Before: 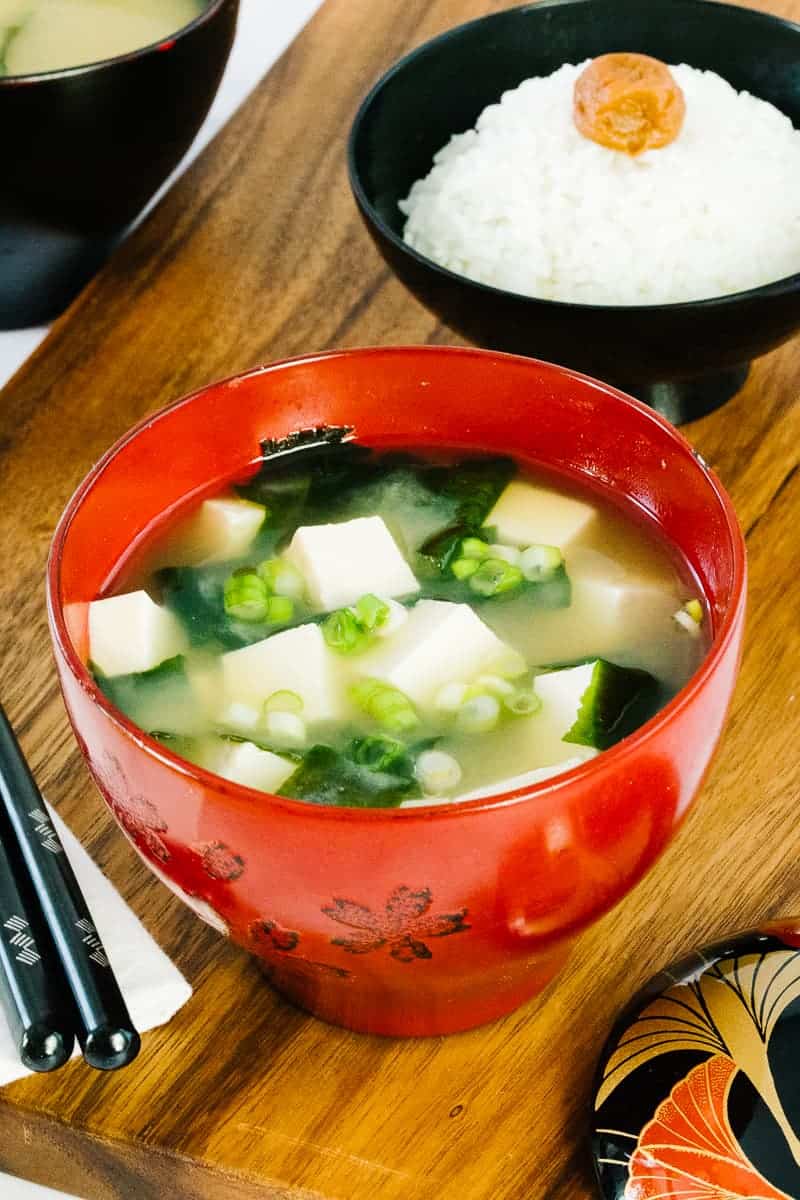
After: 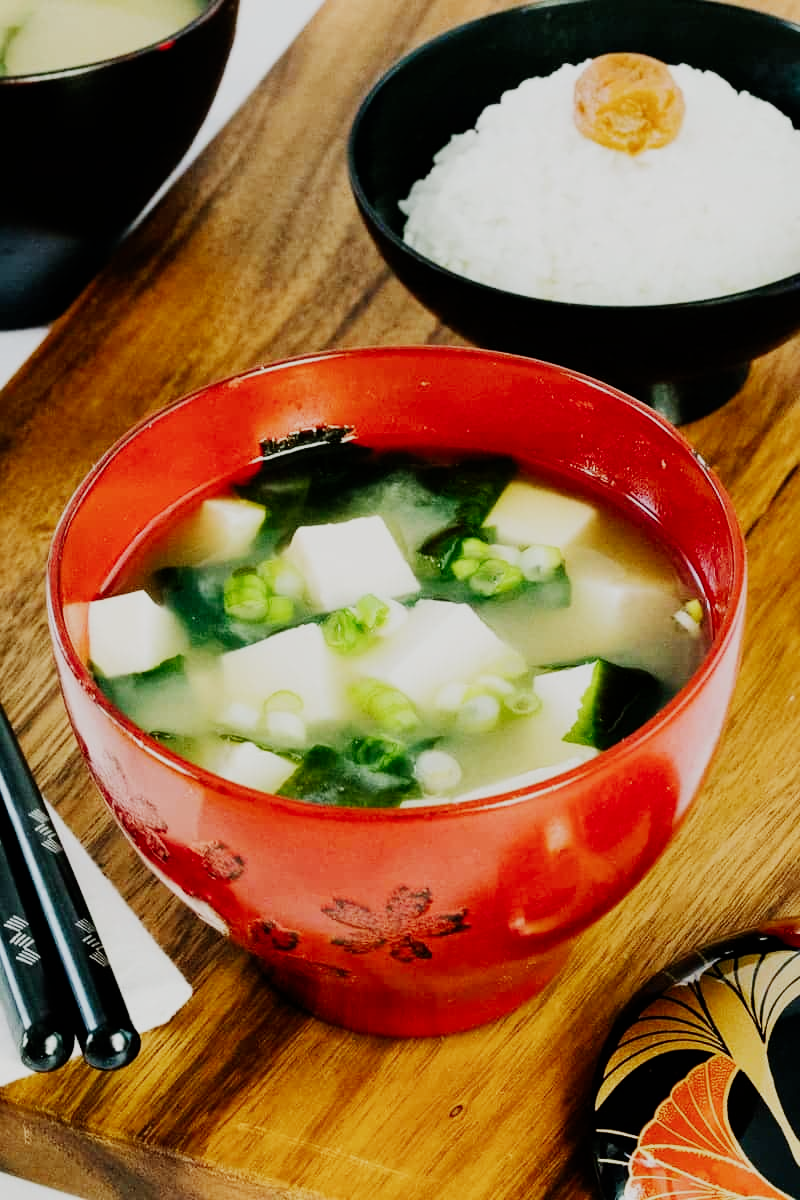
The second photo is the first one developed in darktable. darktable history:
sigmoid: skew -0.2, preserve hue 0%, red attenuation 0.1, red rotation 0.035, green attenuation 0.1, green rotation -0.017, blue attenuation 0.15, blue rotation -0.052, base primaries Rec2020
contrast equalizer: y [[0.518, 0.517, 0.501, 0.5, 0.5, 0.5], [0.5 ×6], [0.5 ×6], [0 ×6], [0 ×6]]
